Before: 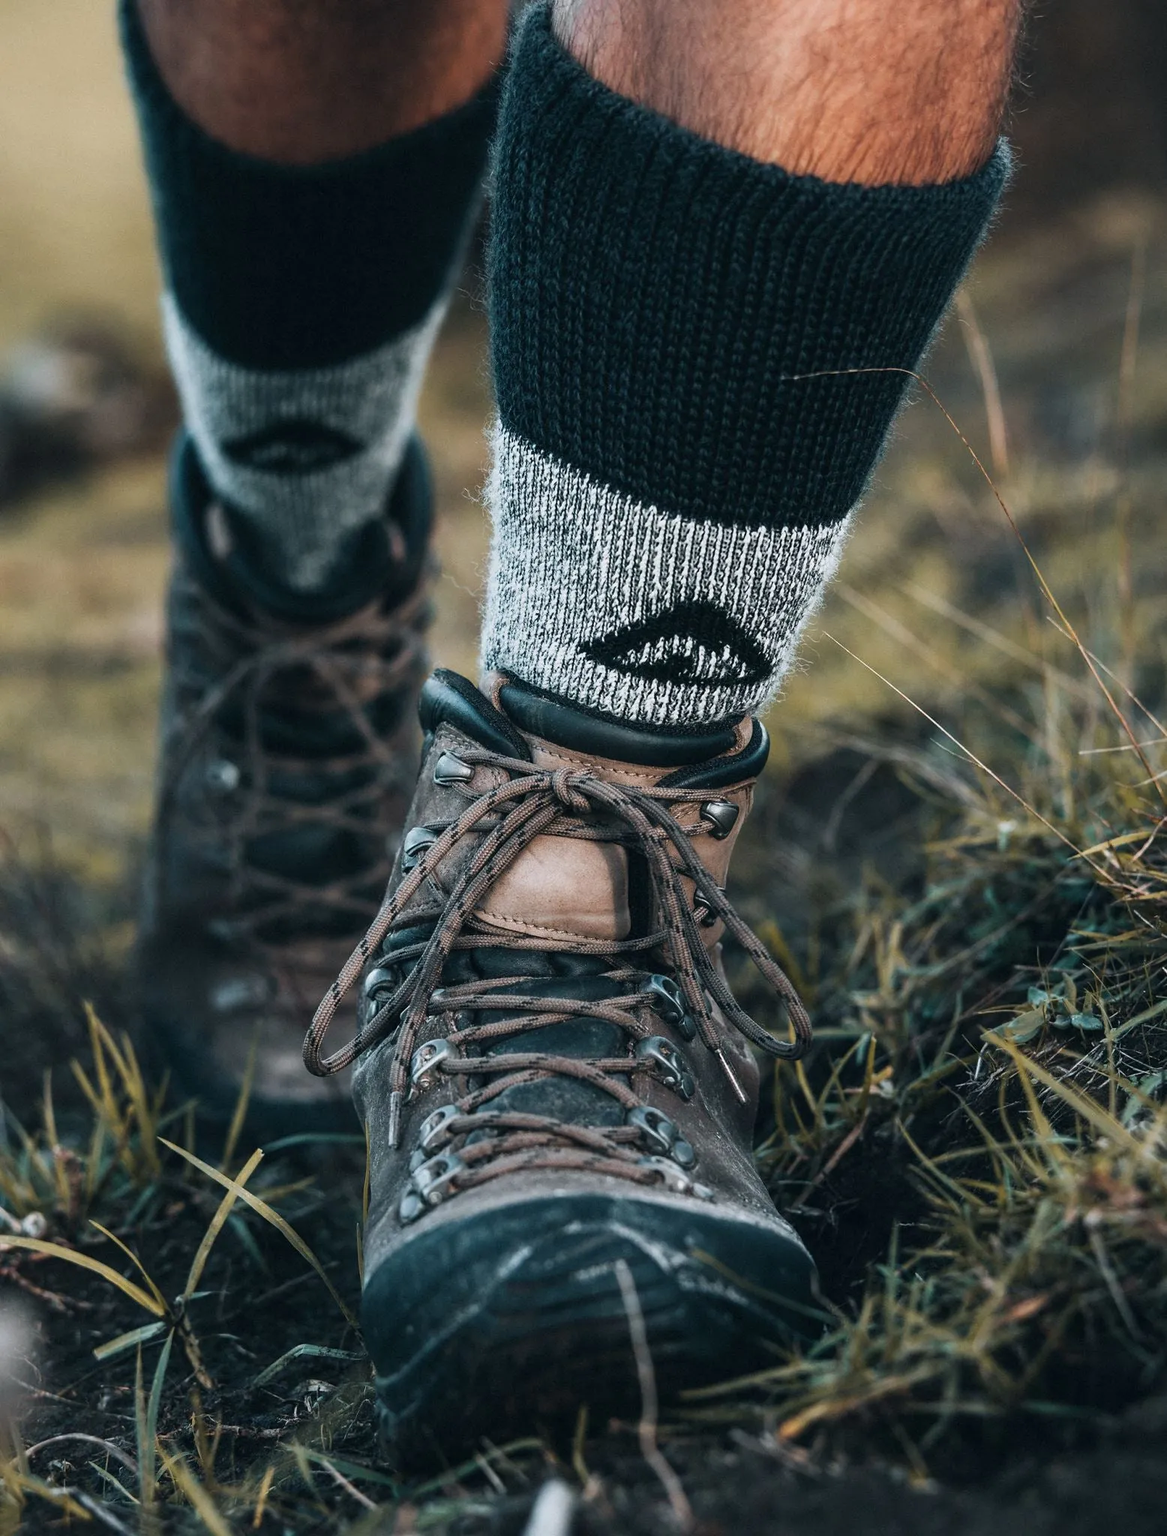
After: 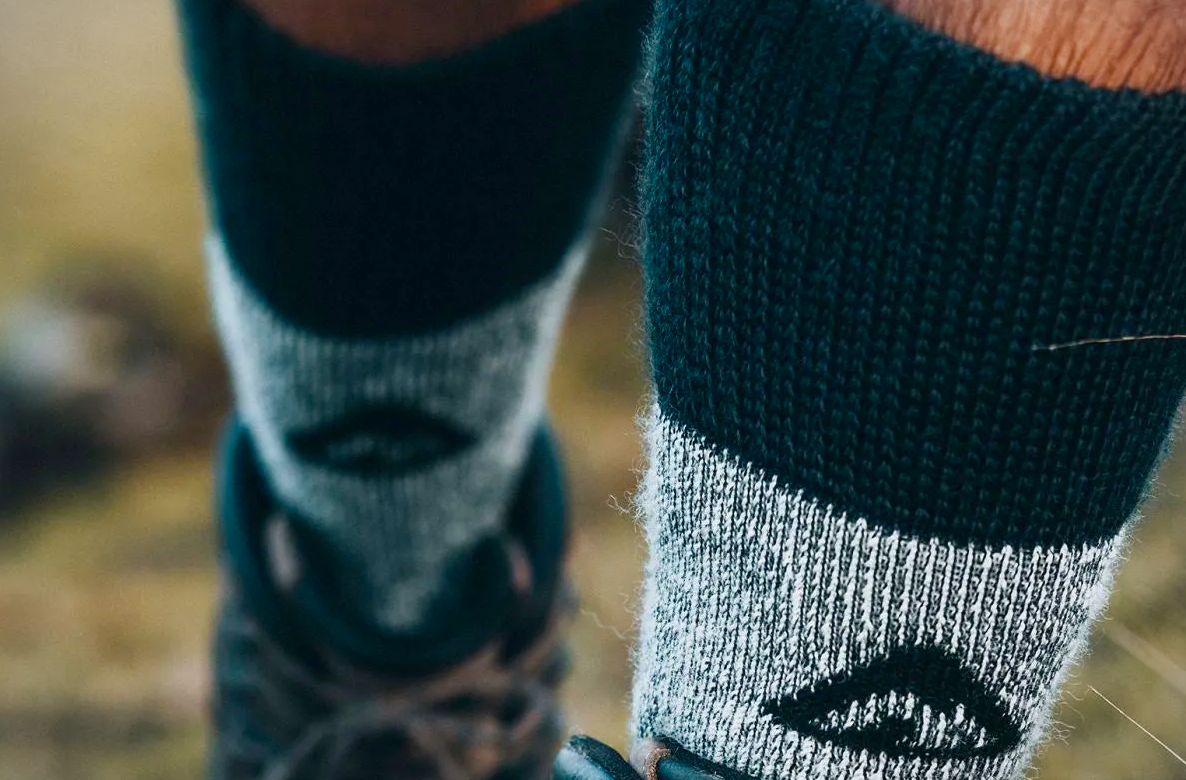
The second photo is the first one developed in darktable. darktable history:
color balance rgb: perceptual saturation grading › global saturation 20%, perceptual saturation grading › highlights 2.68%, perceptual saturation grading › shadows 50%
crop: left 0.579%, top 7.627%, right 23.167%, bottom 54.275%
vignetting: fall-off start 100%, brightness -0.282, width/height ratio 1.31
